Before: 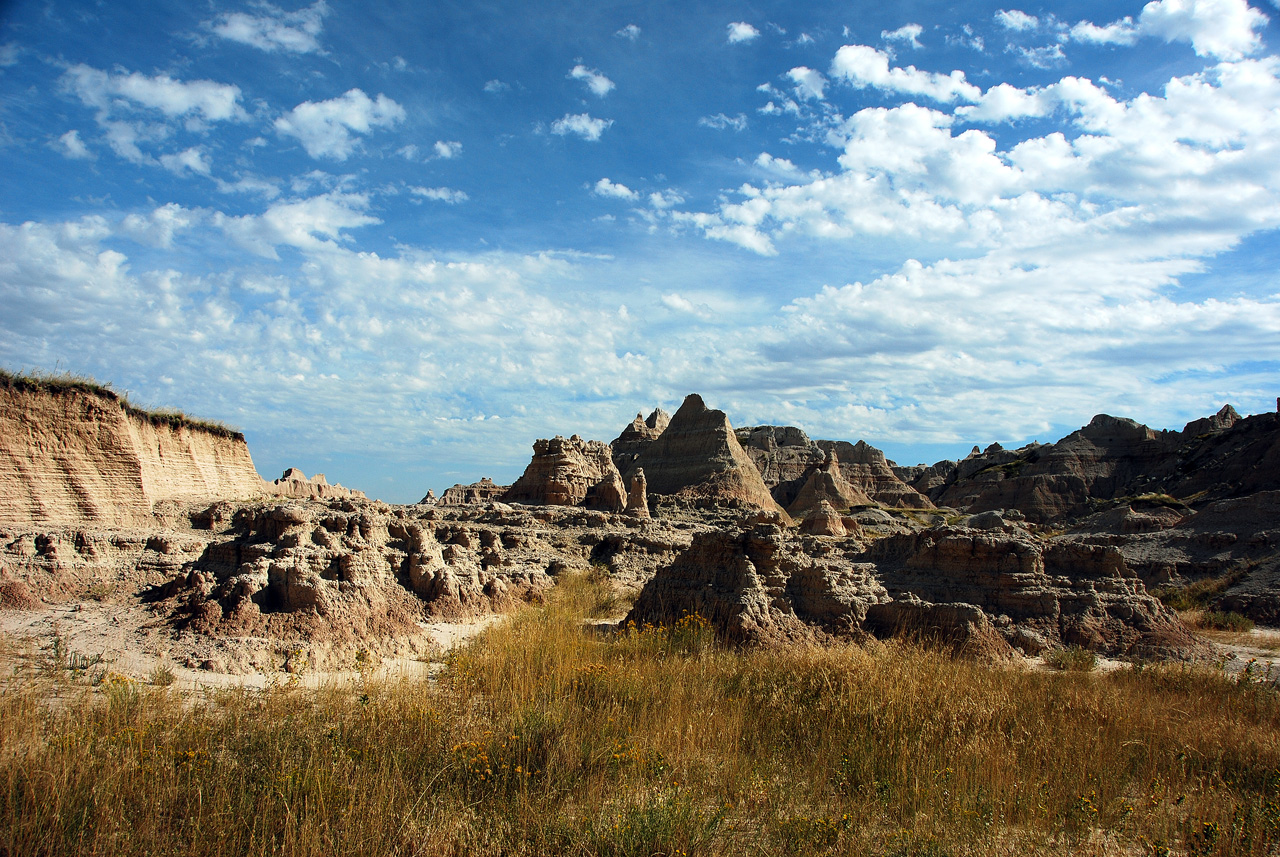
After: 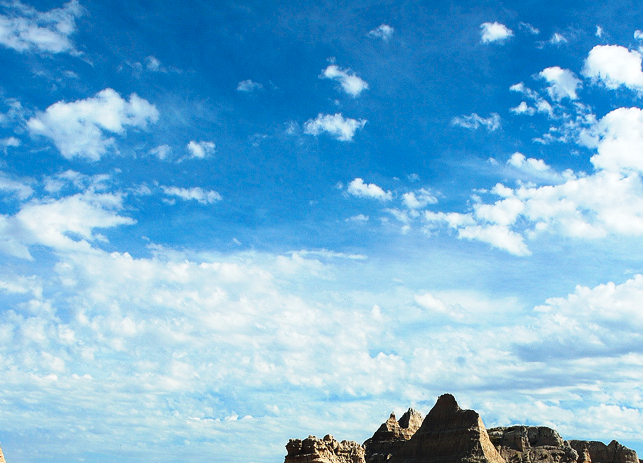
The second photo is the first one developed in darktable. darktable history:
crop: left 19.375%, right 30.345%, bottom 45.927%
tone curve: curves: ch0 [(0, 0) (0.003, 0.036) (0.011, 0.04) (0.025, 0.042) (0.044, 0.052) (0.069, 0.066) (0.1, 0.085) (0.136, 0.106) (0.177, 0.144) (0.224, 0.188) (0.277, 0.241) (0.335, 0.307) (0.399, 0.382) (0.468, 0.466) (0.543, 0.56) (0.623, 0.672) (0.709, 0.772) (0.801, 0.876) (0.898, 0.949) (1, 1)], preserve colors none
